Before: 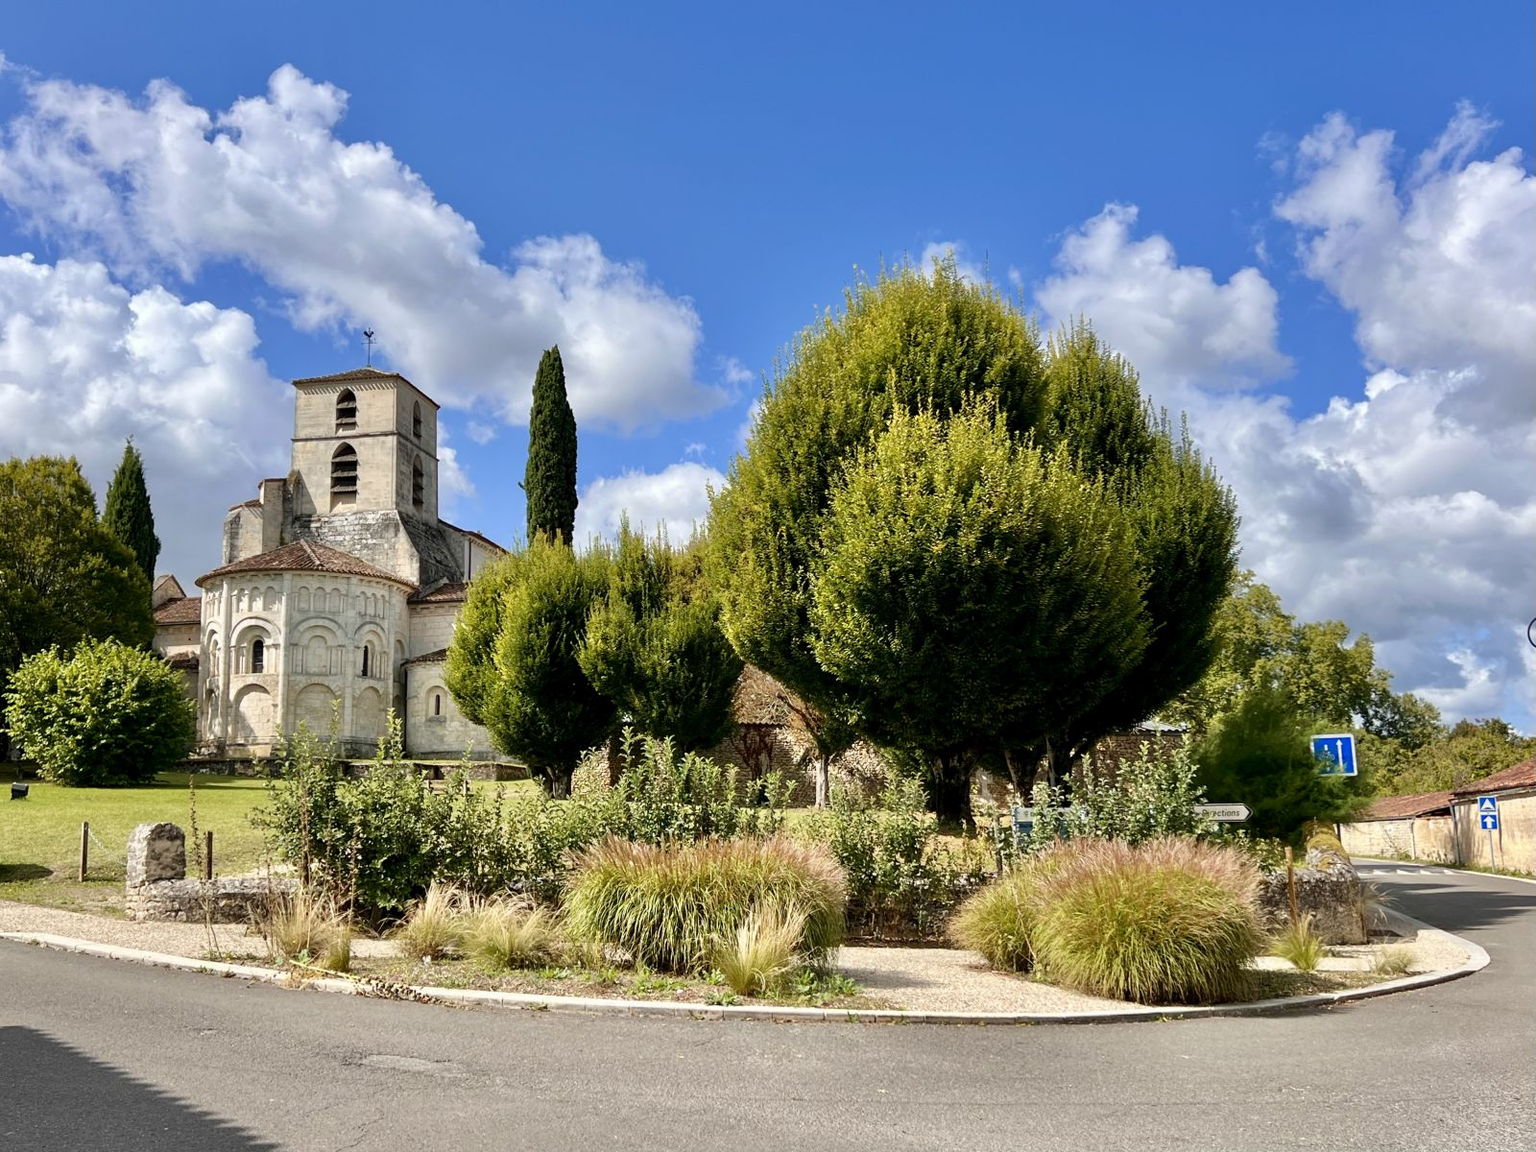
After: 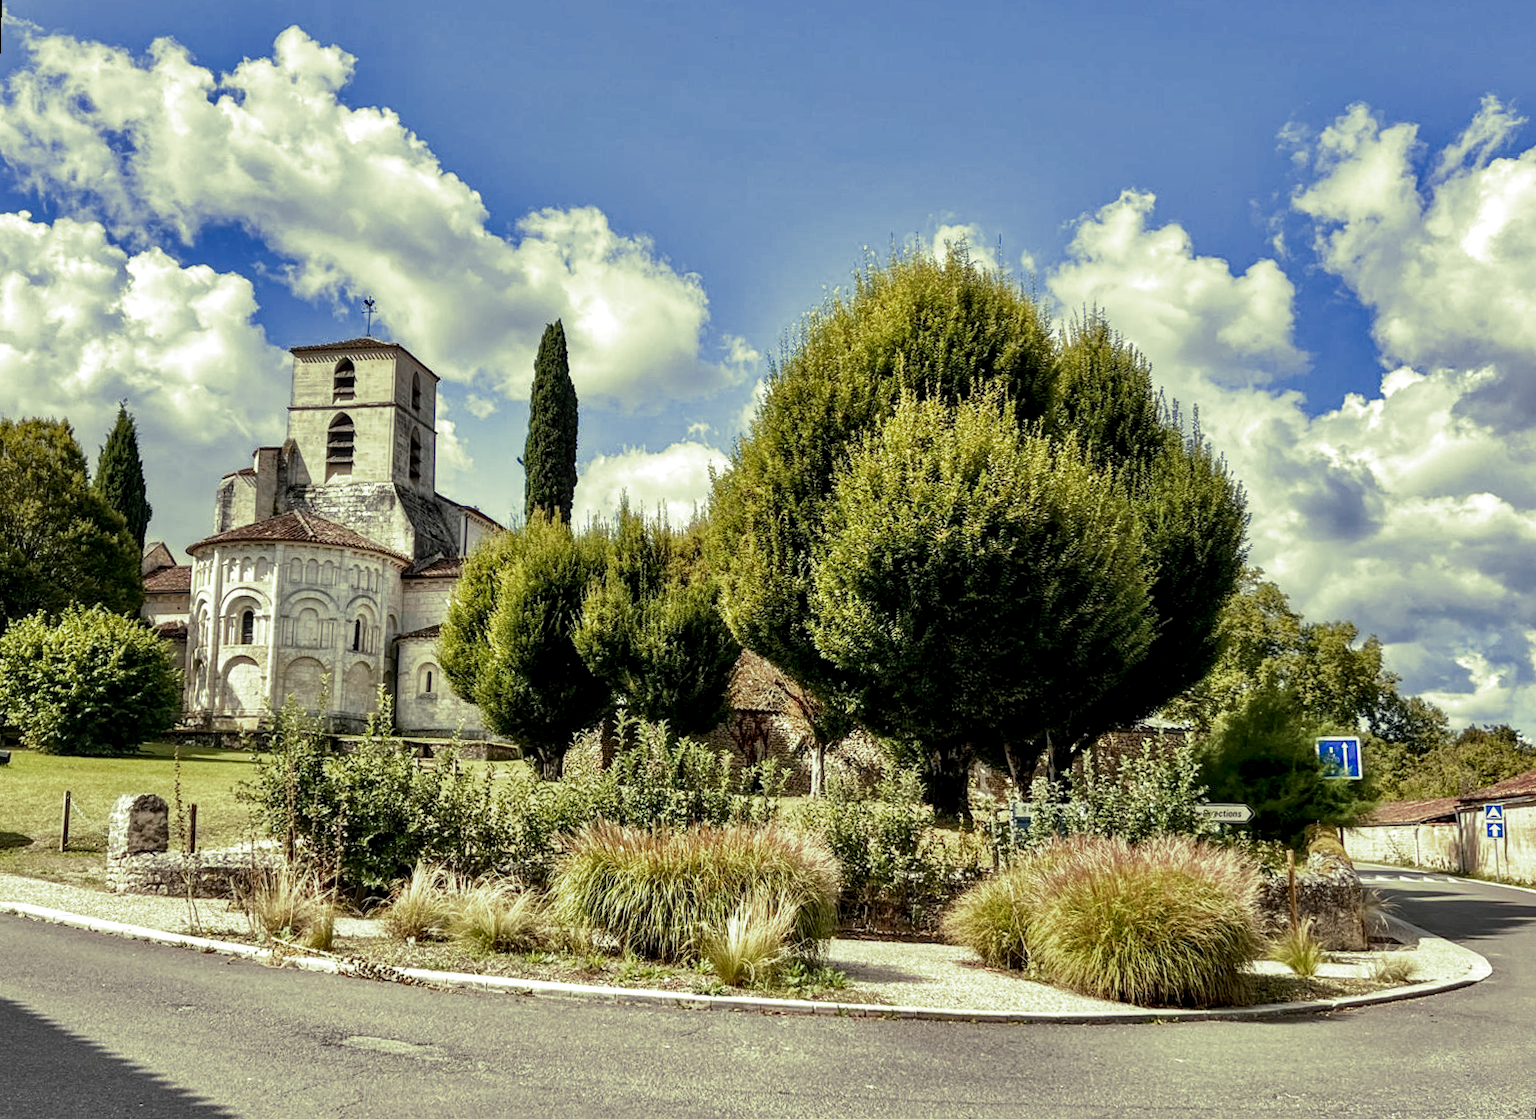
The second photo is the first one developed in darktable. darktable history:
rotate and perspective: rotation 1.57°, crop left 0.018, crop right 0.982, crop top 0.039, crop bottom 0.961
local contrast: highlights 61%, detail 143%, midtone range 0.428
shadows and highlights: low approximation 0.01, soften with gaussian
split-toning: shadows › hue 290.82°, shadows › saturation 0.34, highlights › saturation 0.38, balance 0, compress 50%
